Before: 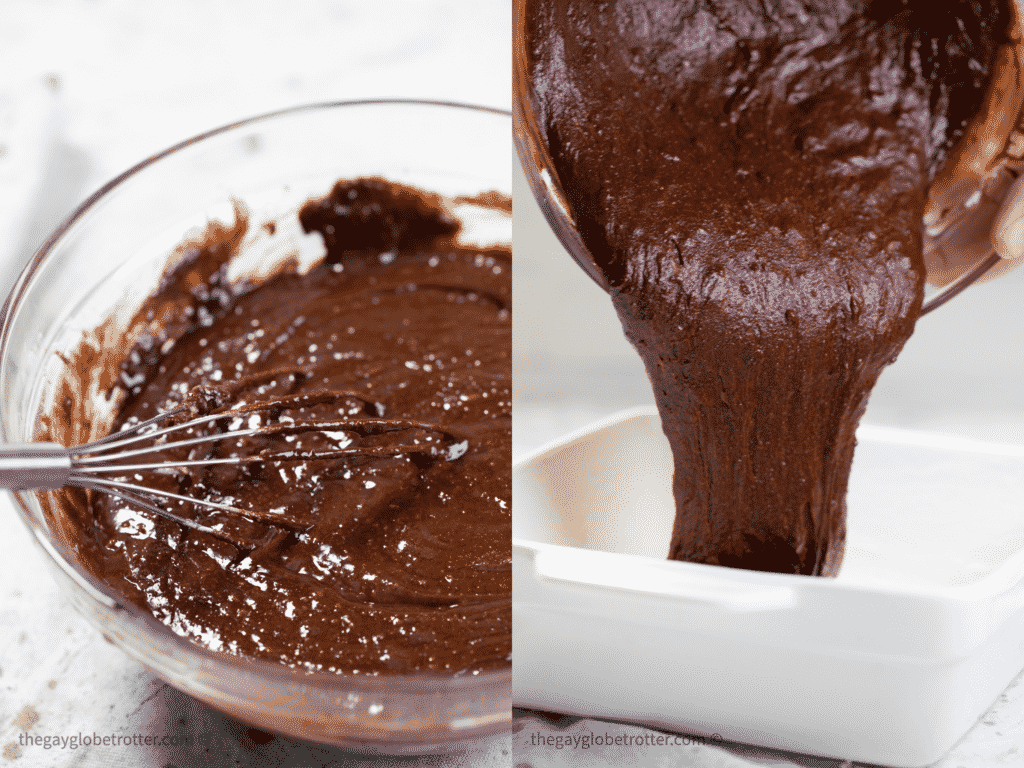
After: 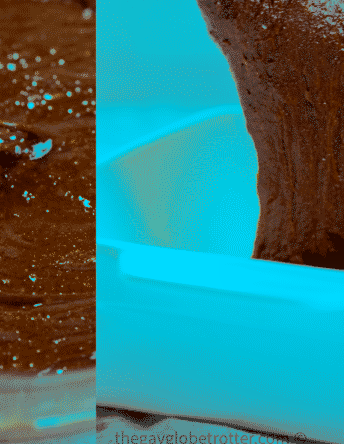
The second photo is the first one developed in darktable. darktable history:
contrast brightness saturation: saturation -0.051
local contrast: highlights 106%, shadows 98%, detail 119%, midtone range 0.2
color zones: curves: ch0 [(0, 0.5) (0.125, 0.4) (0.25, 0.5) (0.375, 0.4) (0.5, 0.4) (0.625, 0.6) (0.75, 0.6) (0.875, 0.5)]; ch1 [(0, 0.4) (0.125, 0.5) (0.25, 0.4) (0.375, 0.4) (0.5, 0.4) (0.625, 0.4) (0.75, 0.5) (0.875, 0.4)]; ch2 [(0, 0.6) (0.125, 0.5) (0.25, 0.5) (0.375, 0.6) (0.5, 0.6) (0.625, 0.5) (0.75, 0.5) (0.875, 0.5)], mix 42.7%
color balance rgb: highlights gain › luminance 19.902%, highlights gain › chroma 13.131%, highlights gain › hue 171.51°, linear chroma grading › global chroma 0.401%, perceptual saturation grading › global saturation 29.428%
crop: left 40.659%, top 39.321%, right 25.658%, bottom 2.799%
